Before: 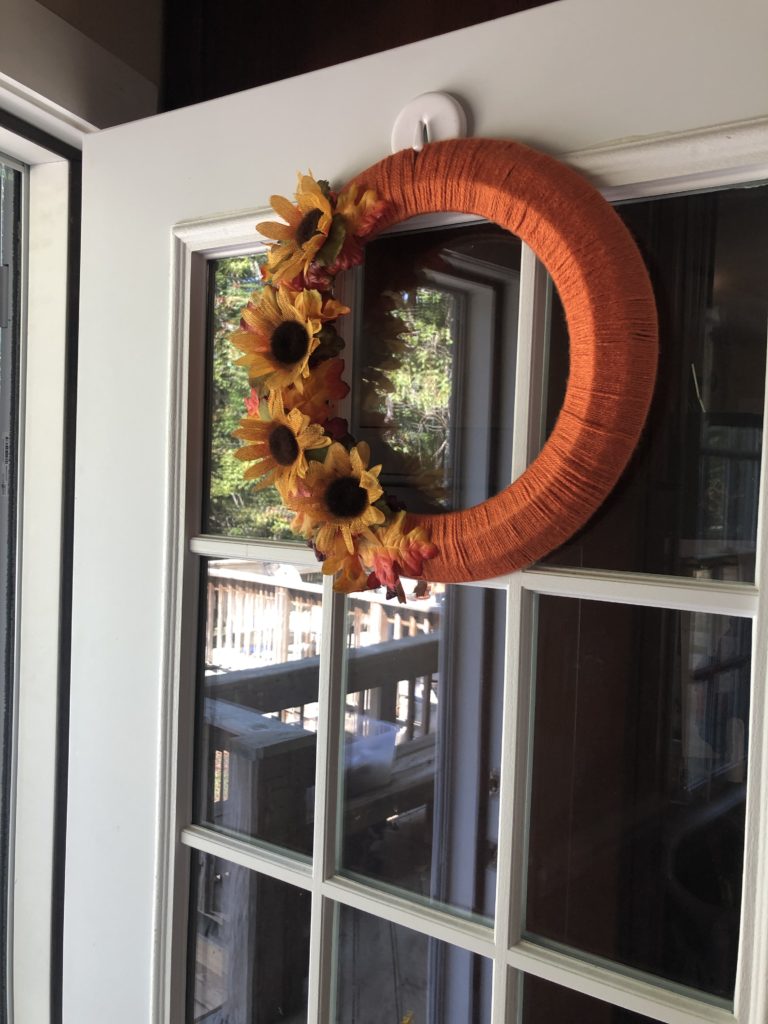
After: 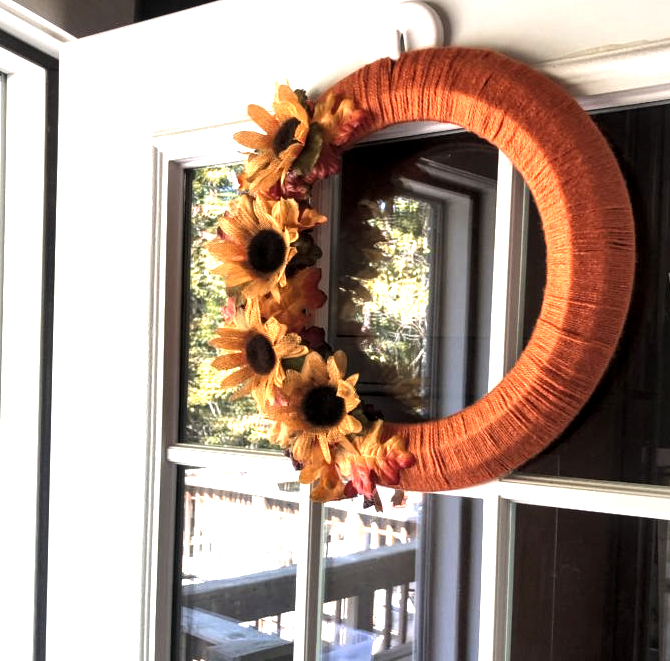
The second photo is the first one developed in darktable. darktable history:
levels: levels [0.012, 0.367, 0.697]
crop: left 3.015%, top 8.969%, right 9.647%, bottom 26.457%
color zones: curves: ch2 [(0, 0.5) (0.143, 0.5) (0.286, 0.416) (0.429, 0.5) (0.571, 0.5) (0.714, 0.5) (0.857, 0.5) (1, 0.5)]
rotate and perspective: crop left 0, crop top 0
local contrast: highlights 83%, shadows 81%
